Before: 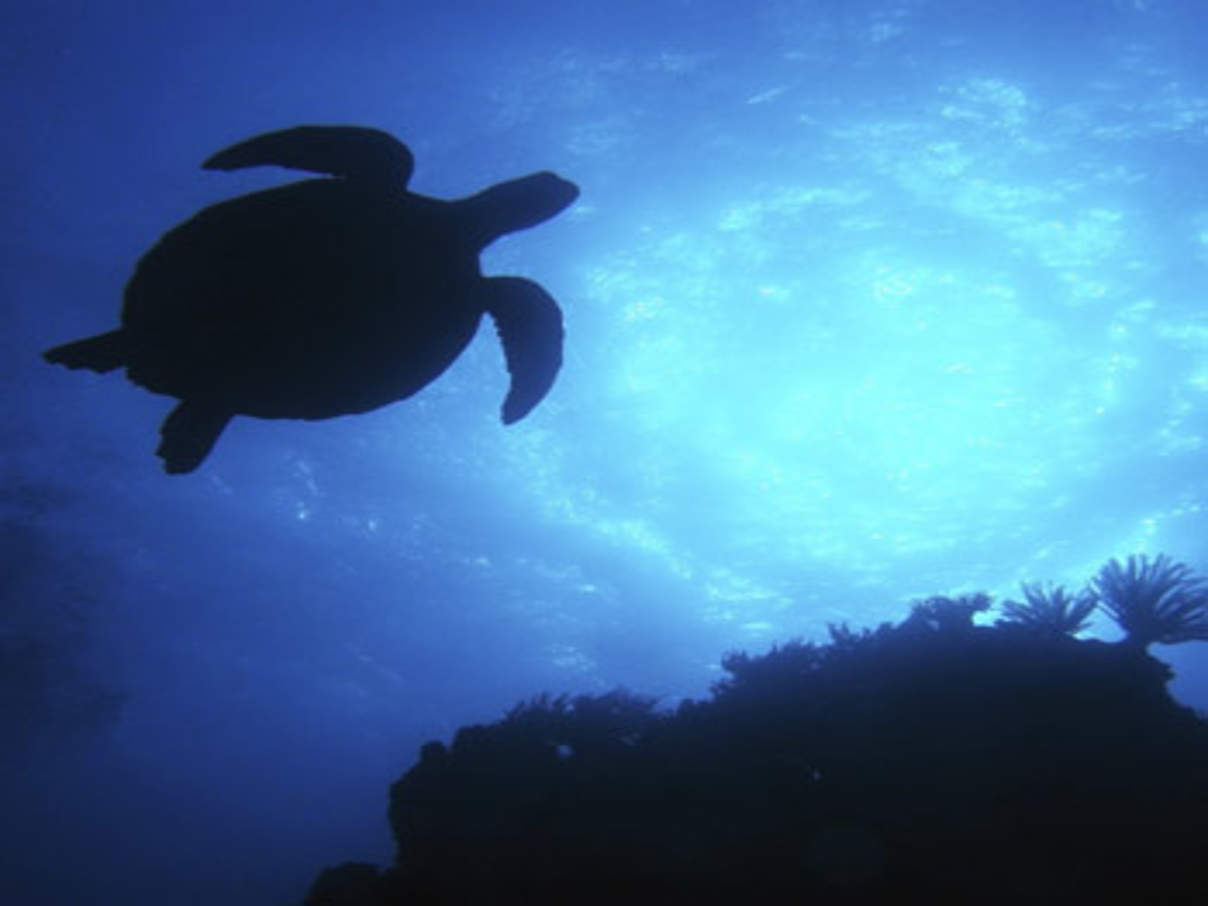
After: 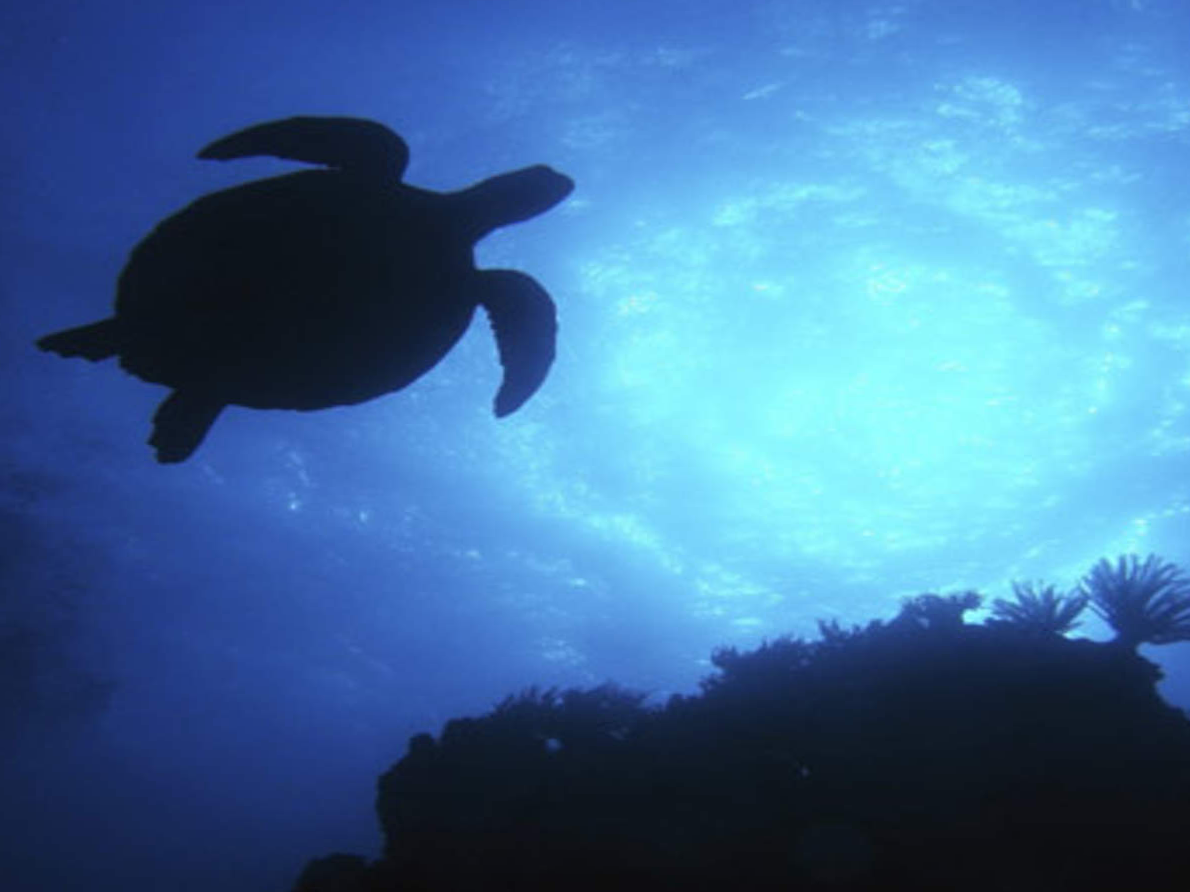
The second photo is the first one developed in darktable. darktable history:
crop and rotate: angle -0.638°
